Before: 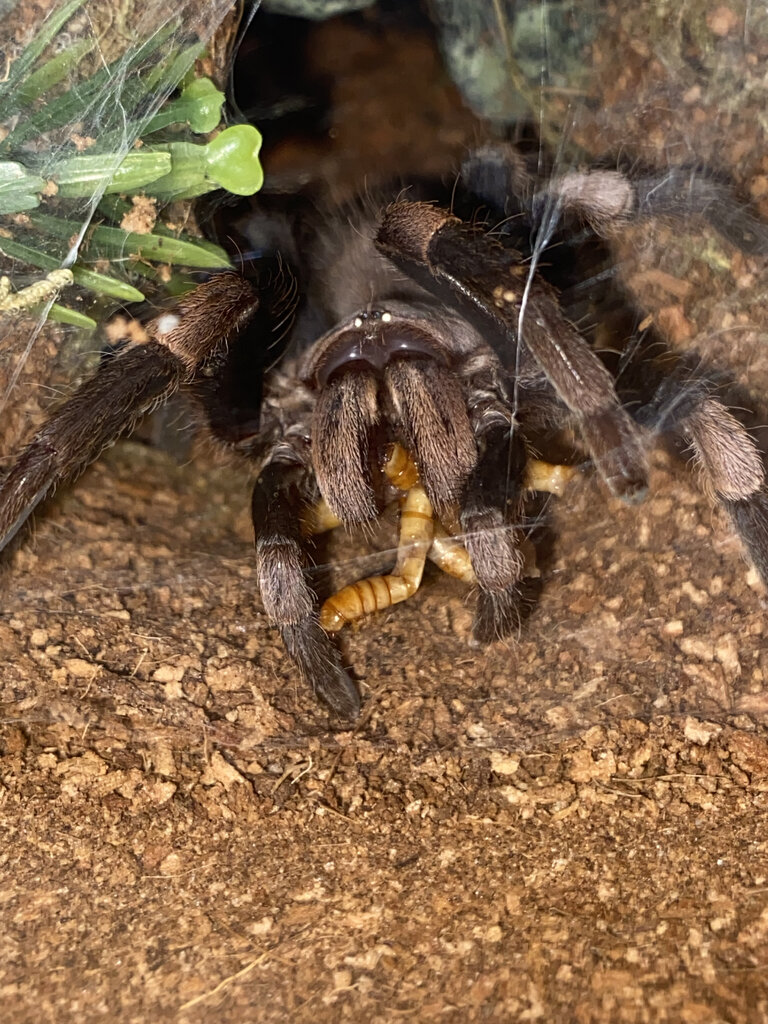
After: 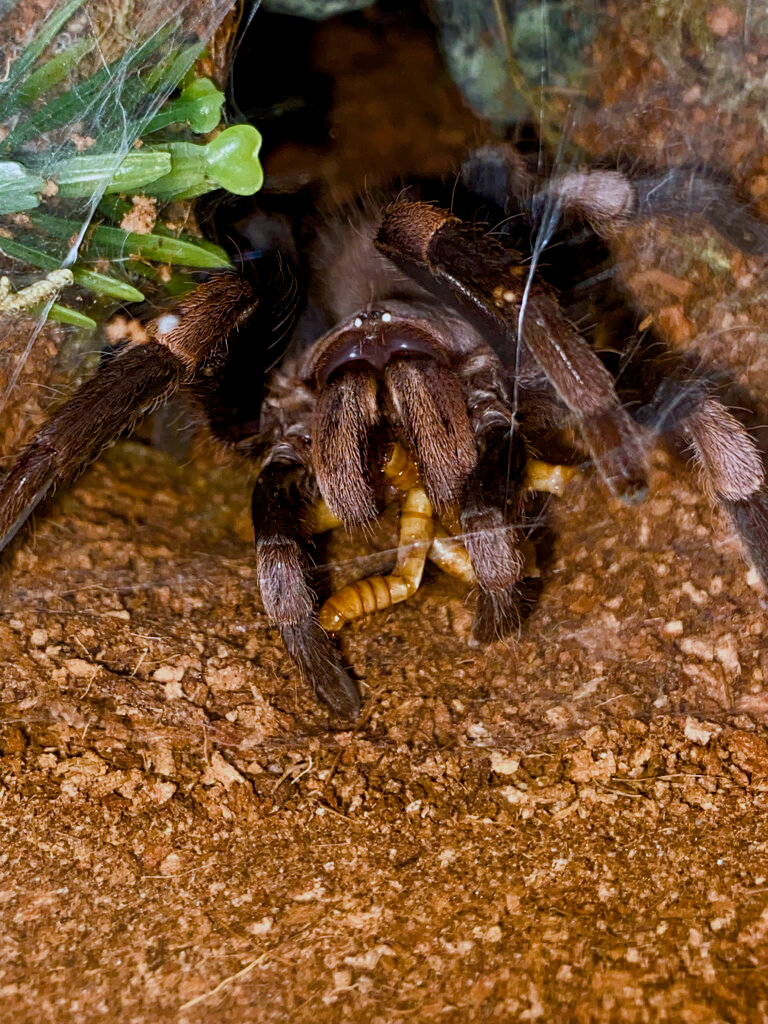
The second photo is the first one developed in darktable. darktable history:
exposure: black level correction -0.015, exposure -0.5 EV, compensate highlight preservation false
color balance rgb: shadows lift › luminance -9.41%, highlights gain › luminance 17.6%, global offset › luminance -1.45%, perceptual saturation grading › highlights -17.77%, perceptual saturation grading › mid-tones 33.1%, perceptual saturation grading › shadows 50.52%, global vibrance 24.22%
color correction: highlights a* -2.24, highlights b* -18.1
